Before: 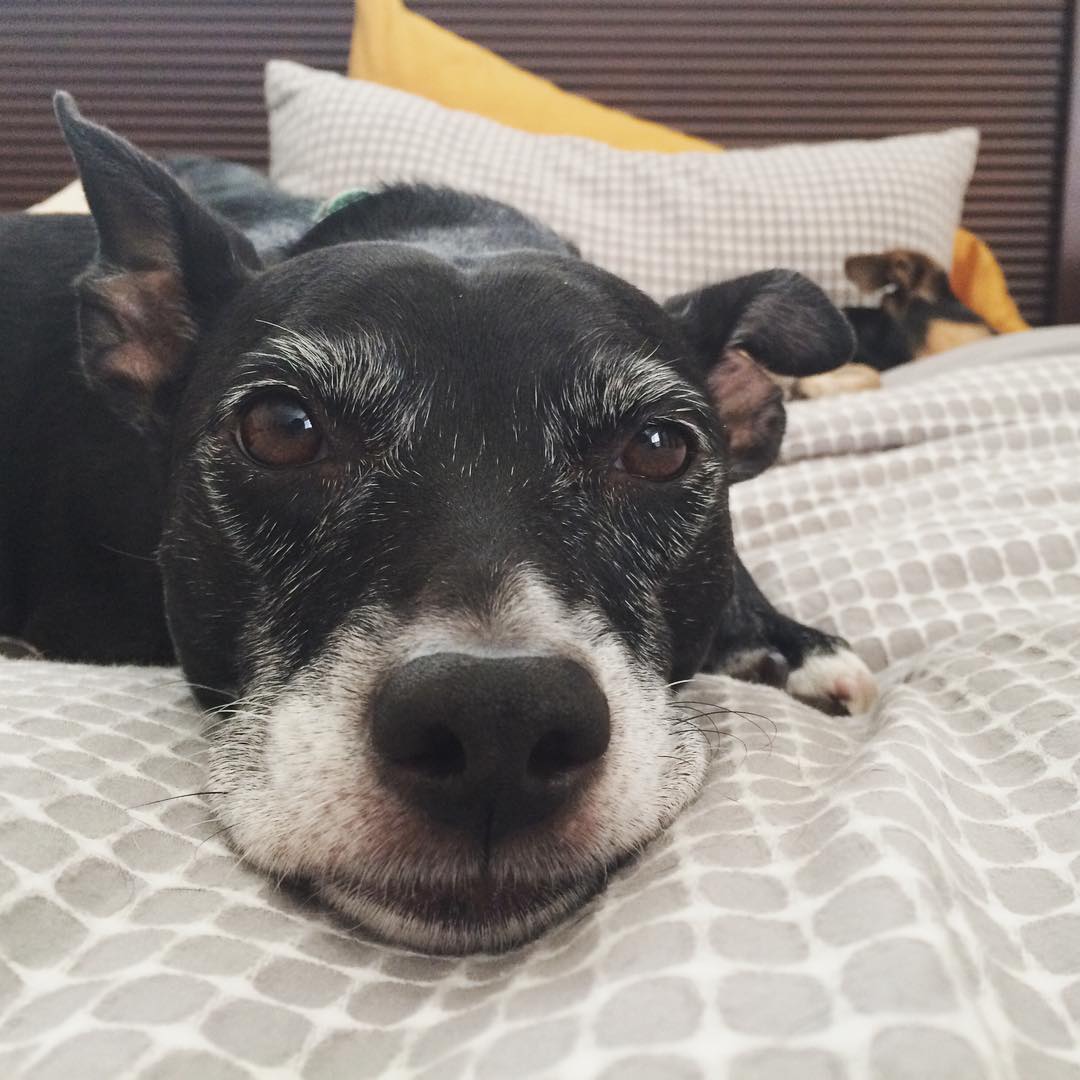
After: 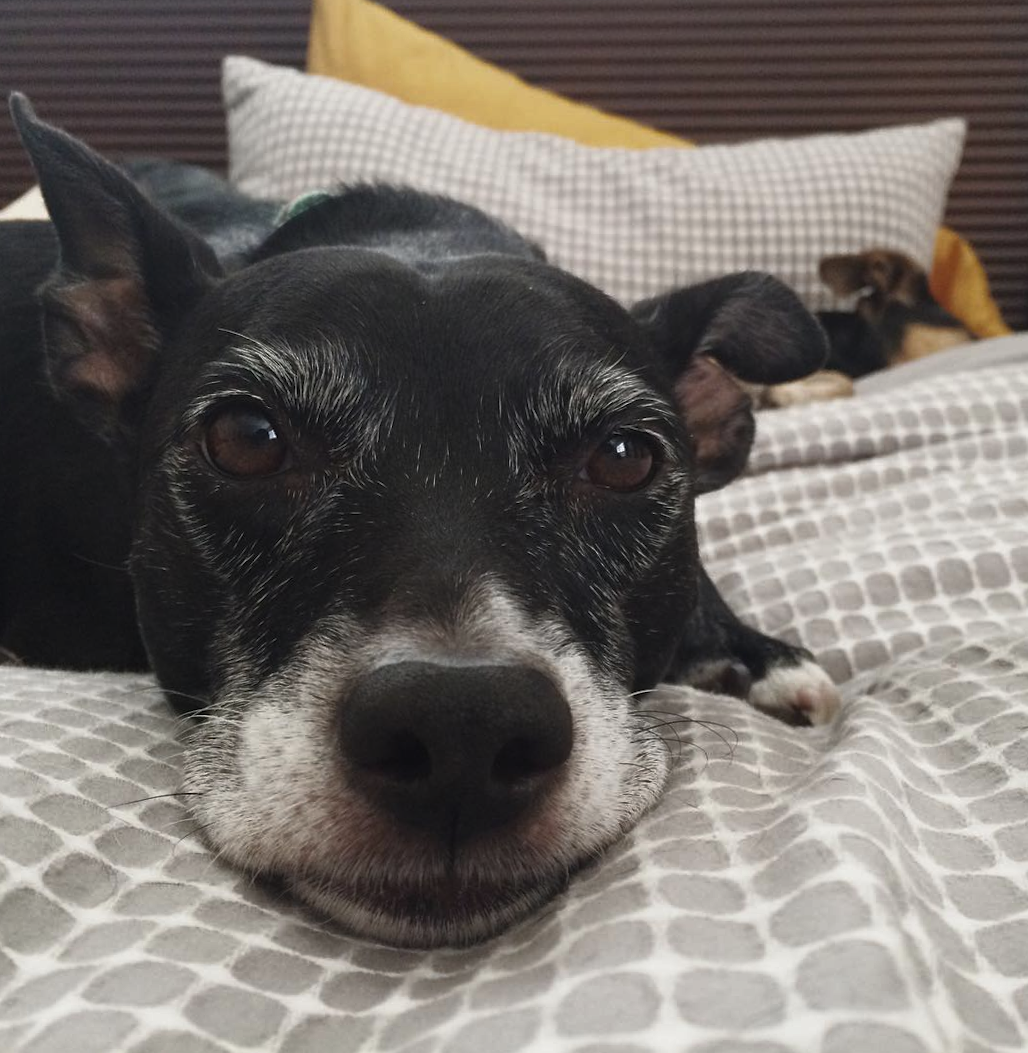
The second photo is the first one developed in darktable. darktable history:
rgb curve: curves: ch0 [(0, 0) (0.415, 0.237) (1, 1)]
rotate and perspective: rotation 0.074°, lens shift (vertical) 0.096, lens shift (horizontal) -0.041, crop left 0.043, crop right 0.952, crop top 0.024, crop bottom 0.979
